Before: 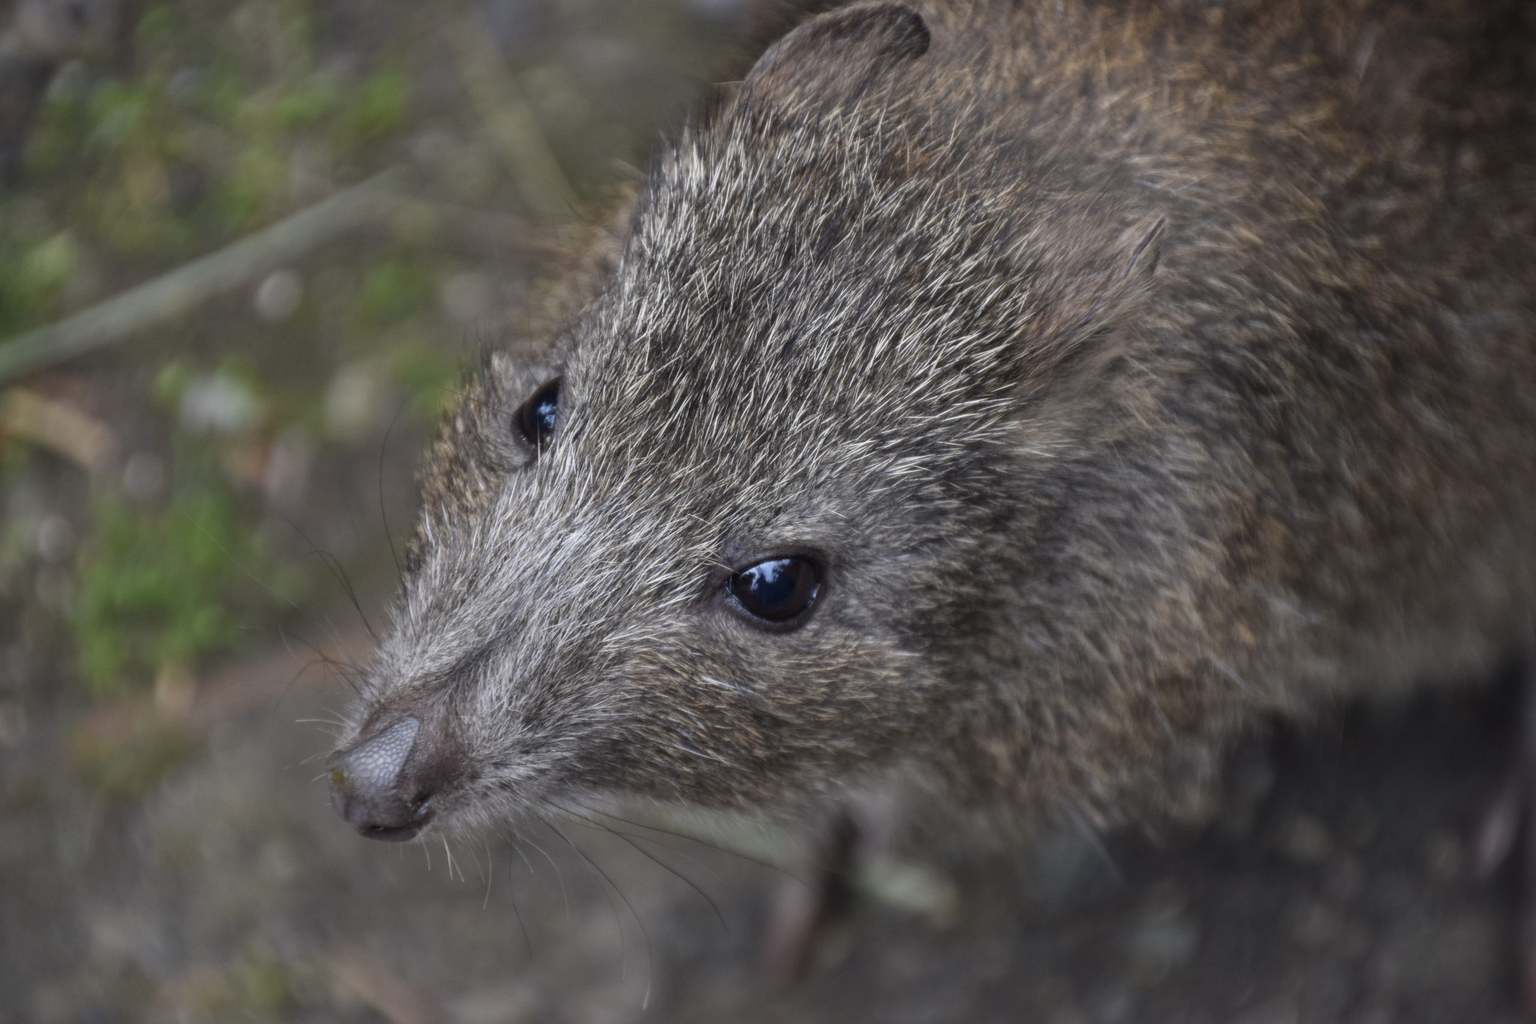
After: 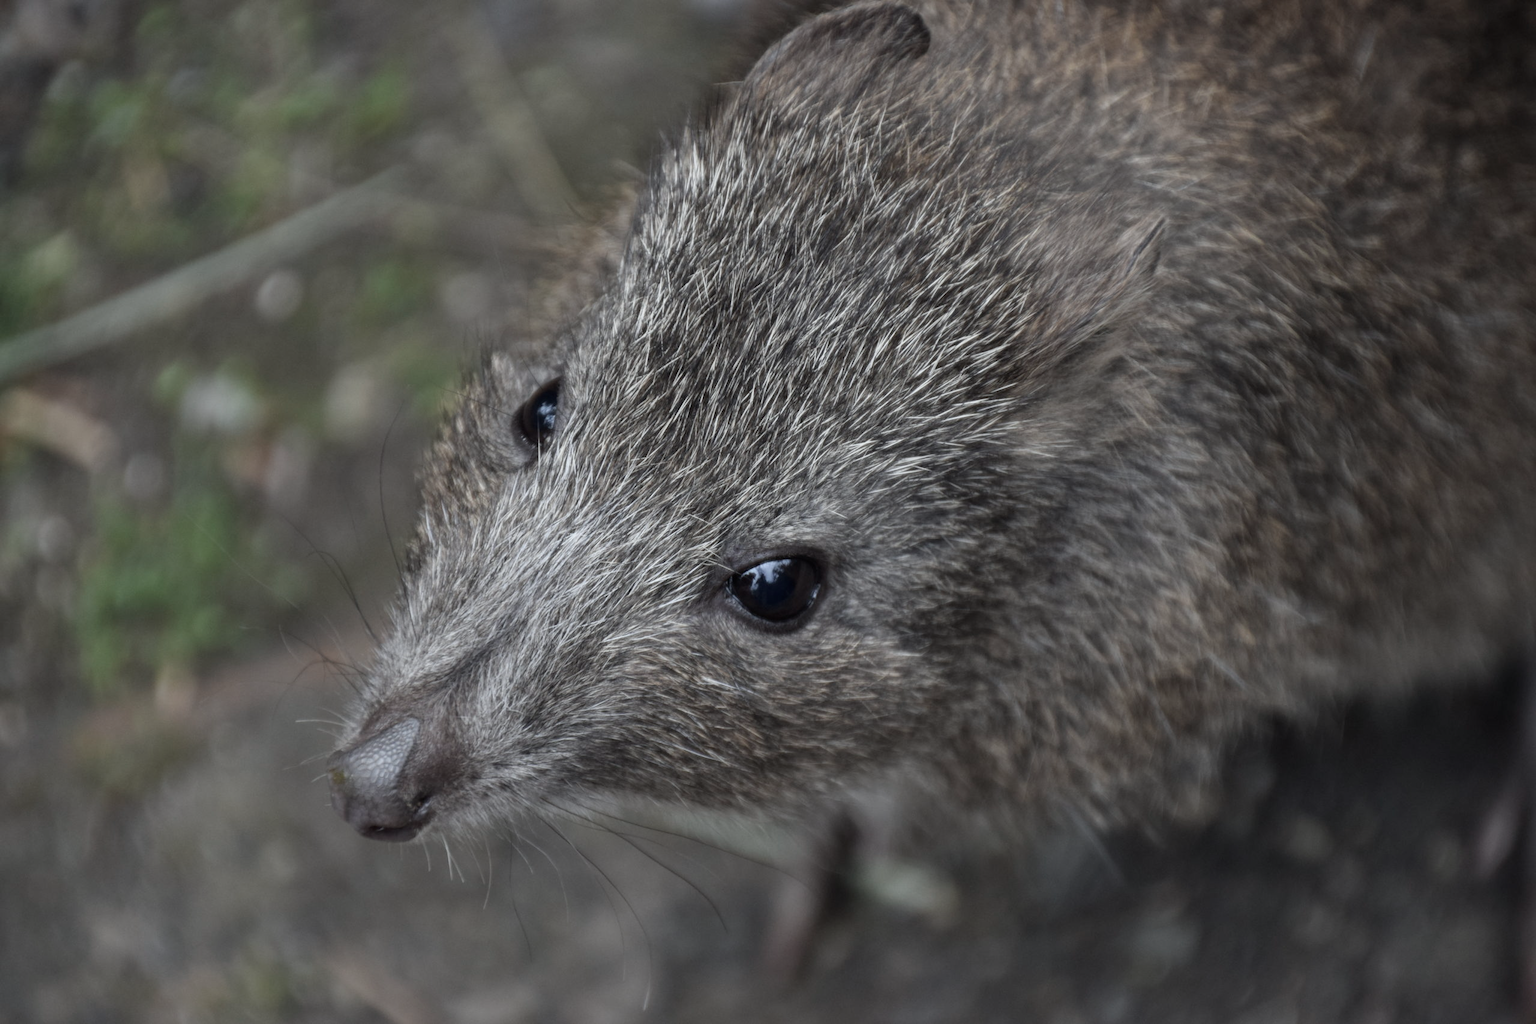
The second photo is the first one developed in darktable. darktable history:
color correction: saturation 0.57
white balance: red 0.978, blue 0.999
